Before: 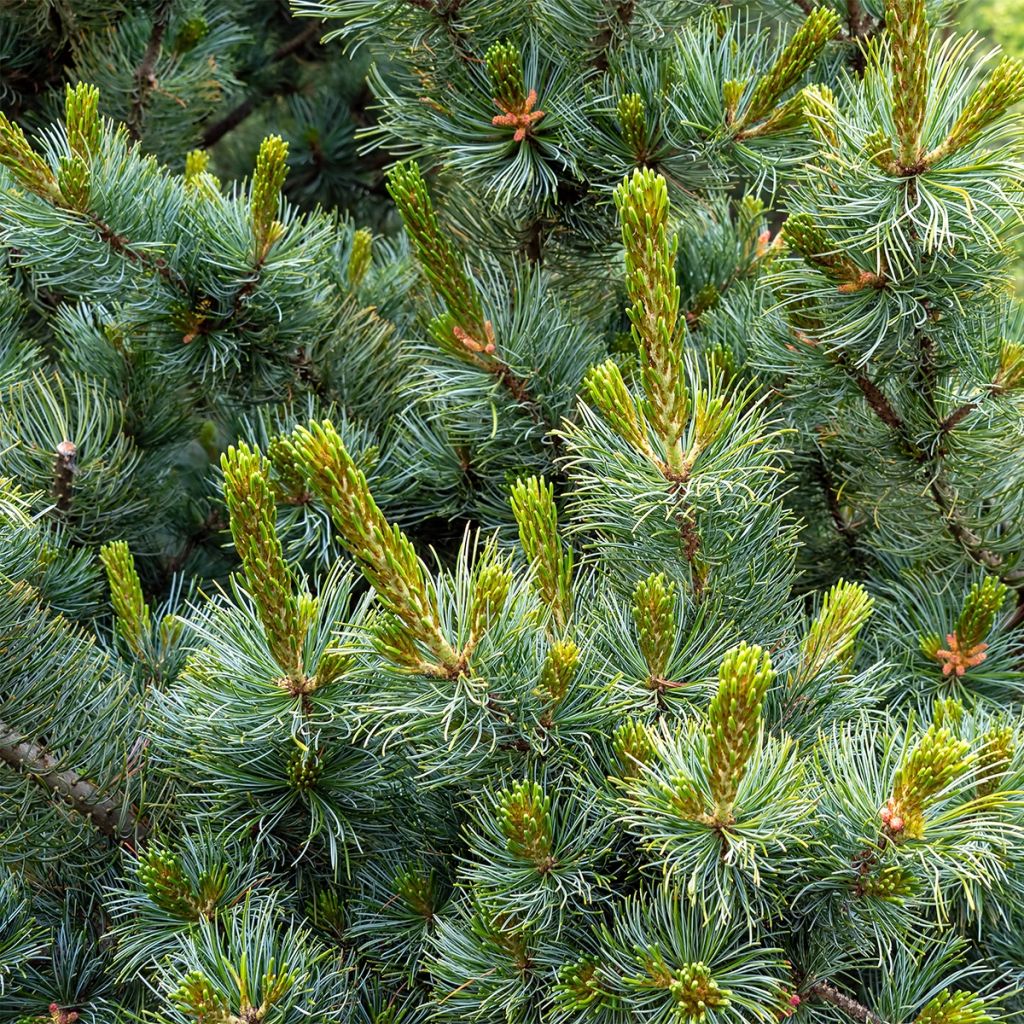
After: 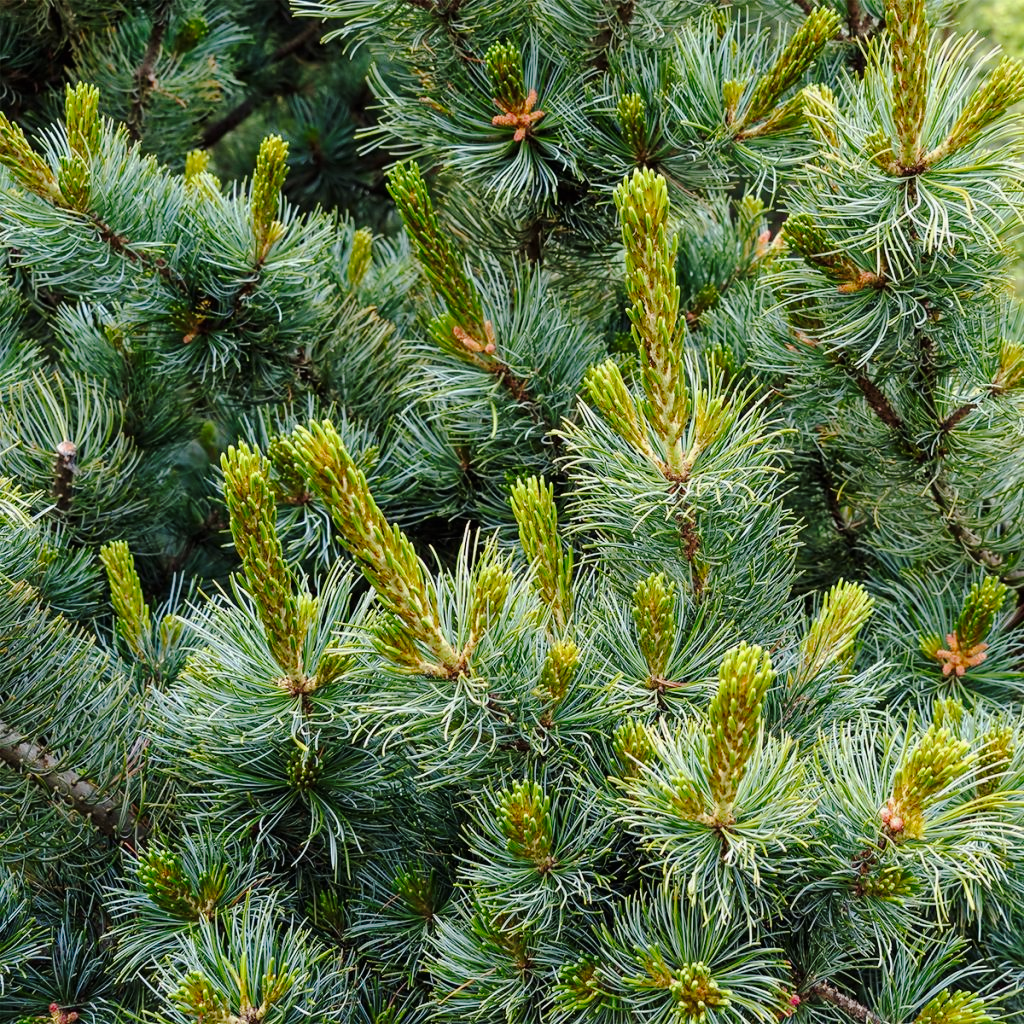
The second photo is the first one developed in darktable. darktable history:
tone curve: curves: ch0 [(0, 0.003) (0.211, 0.174) (0.482, 0.519) (0.843, 0.821) (0.992, 0.971)]; ch1 [(0, 0) (0.276, 0.206) (0.393, 0.364) (0.482, 0.477) (0.506, 0.5) (0.523, 0.523) (0.572, 0.592) (0.635, 0.665) (0.695, 0.759) (1, 1)]; ch2 [(0, 0) (0.438, 0.456) (0.498, 0.497) (0.536, 0.527) (0.562, 0.584) (0.619, 0.602) (0.698, 0.698) (1, 1)], preserve colors none
